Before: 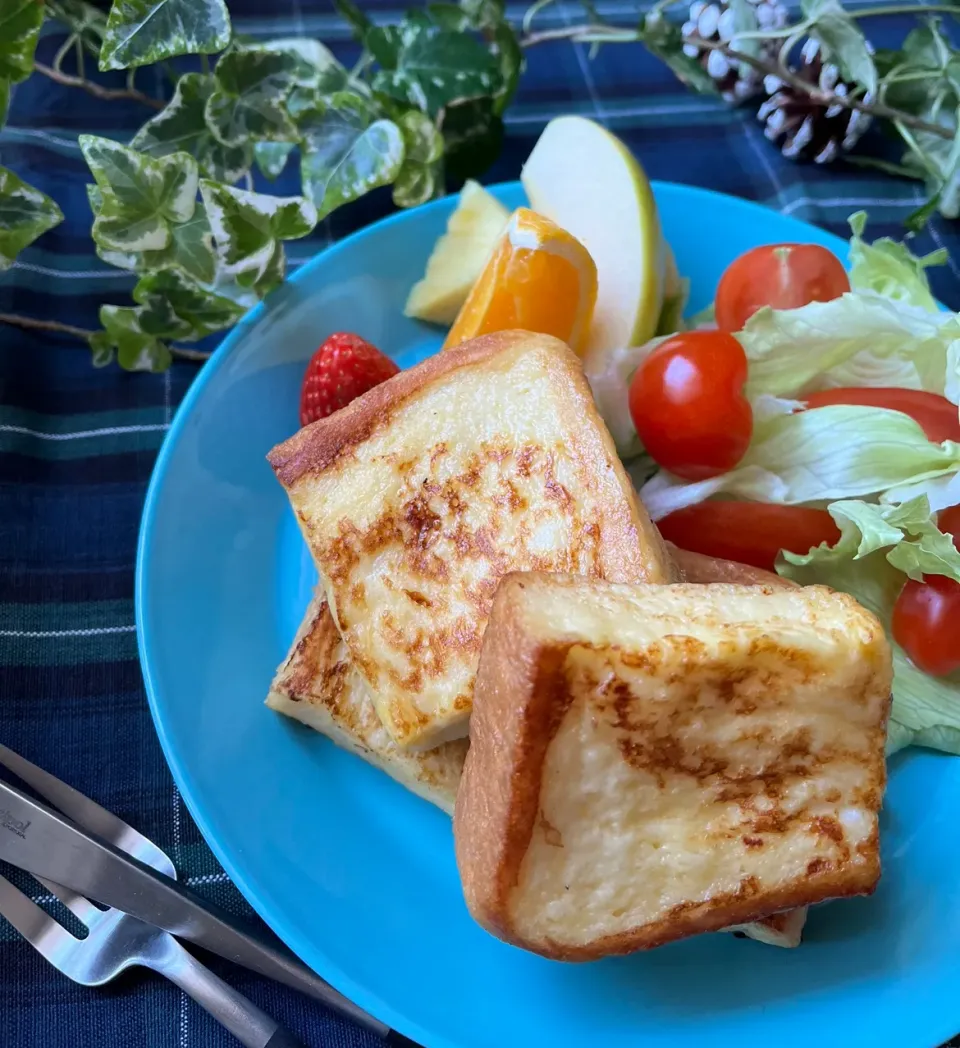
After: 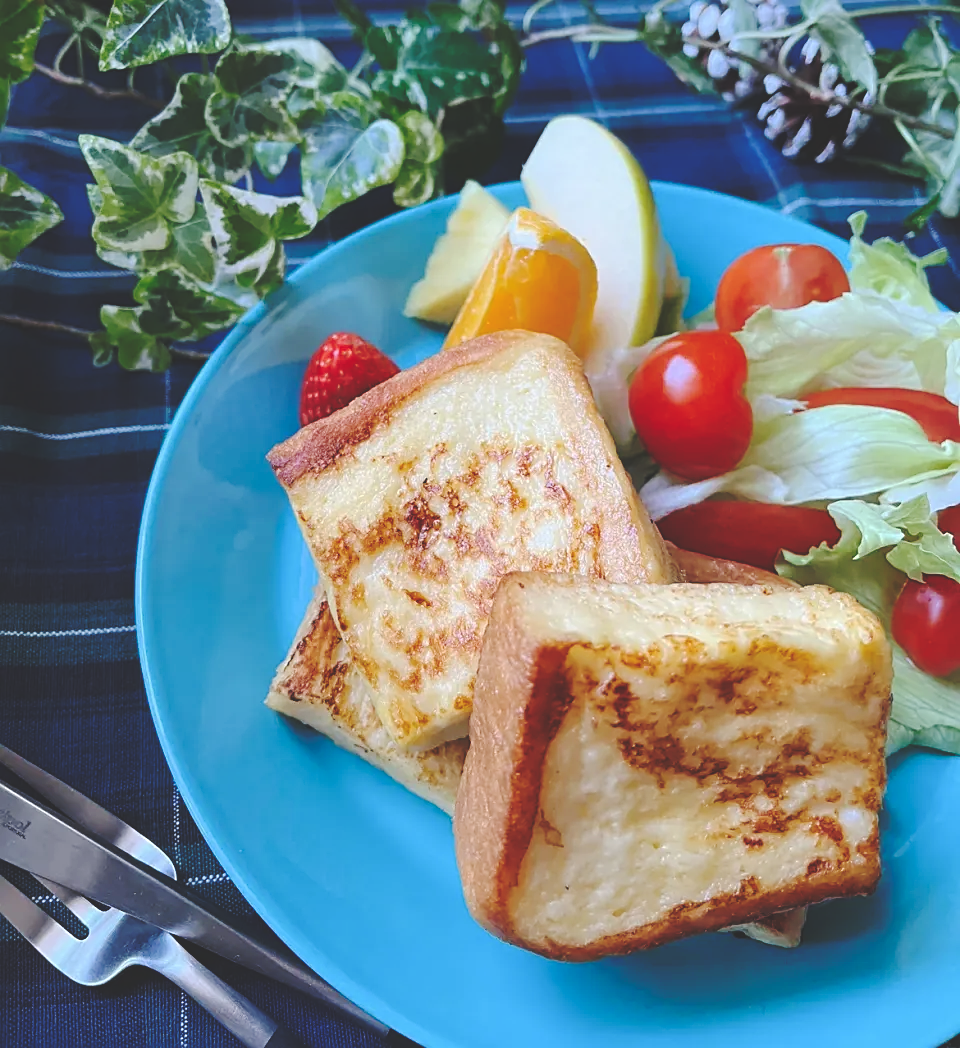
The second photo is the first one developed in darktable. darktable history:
base curve: curves: ch0 [(0, 0.024) (0.055, 0.065) (0.121, 0.166) (0.236, 0.319) (0.693, 0.726) (1, 1)], preserve colors none
sharpen: on, module defaults
levels: levels [0, 0.499, 1]
